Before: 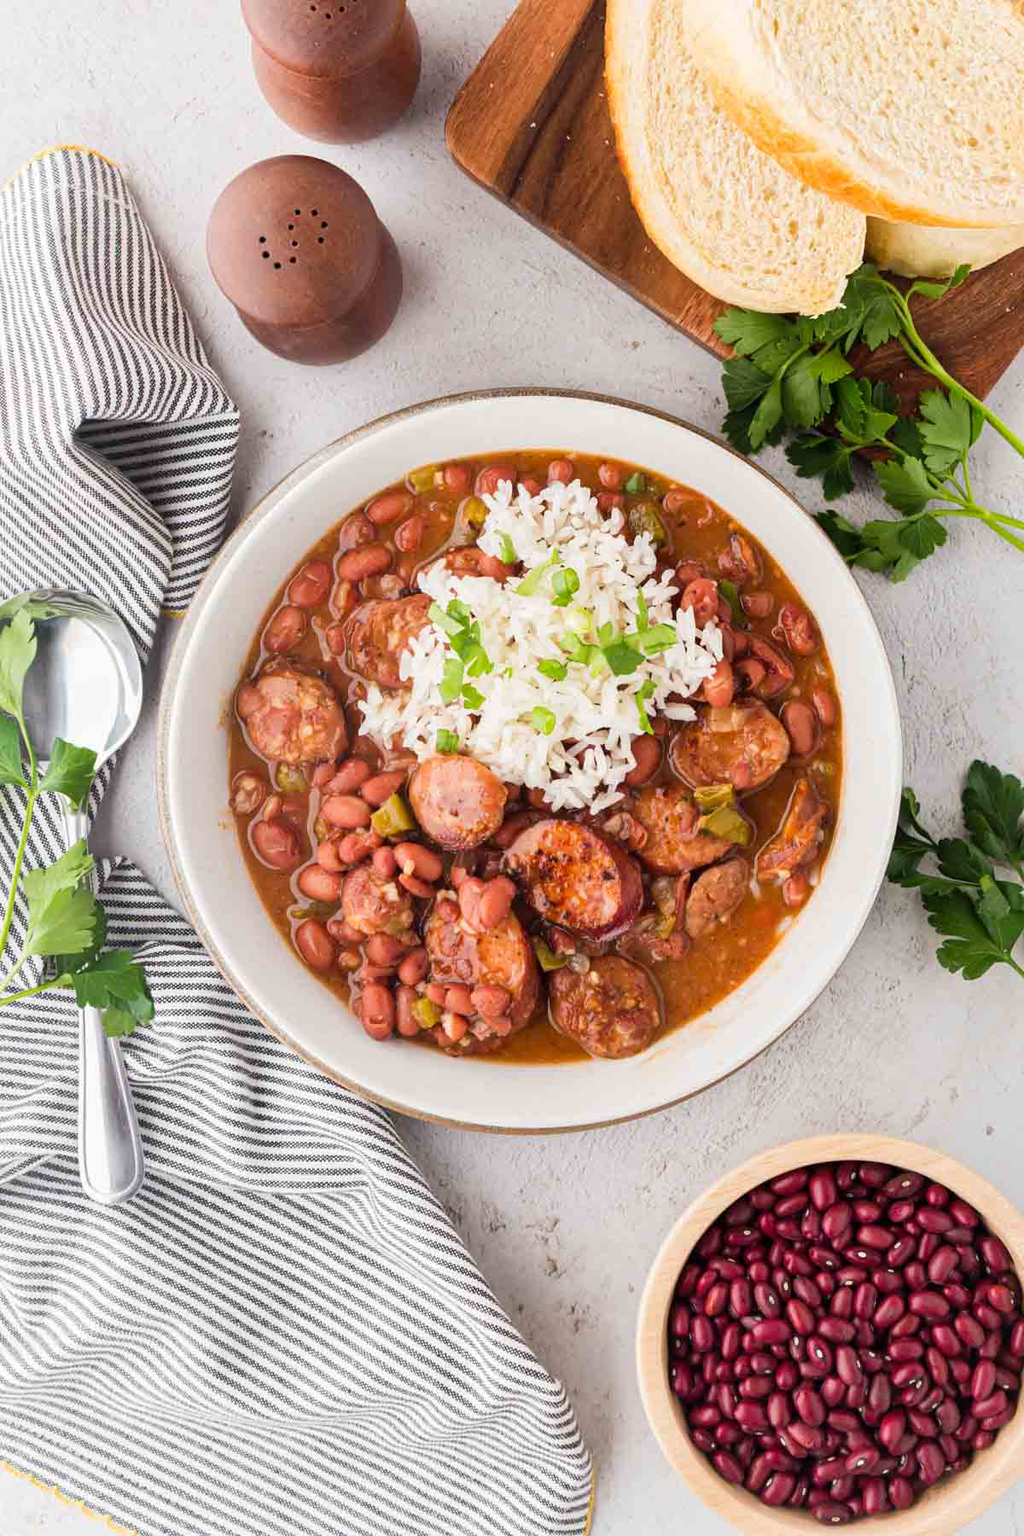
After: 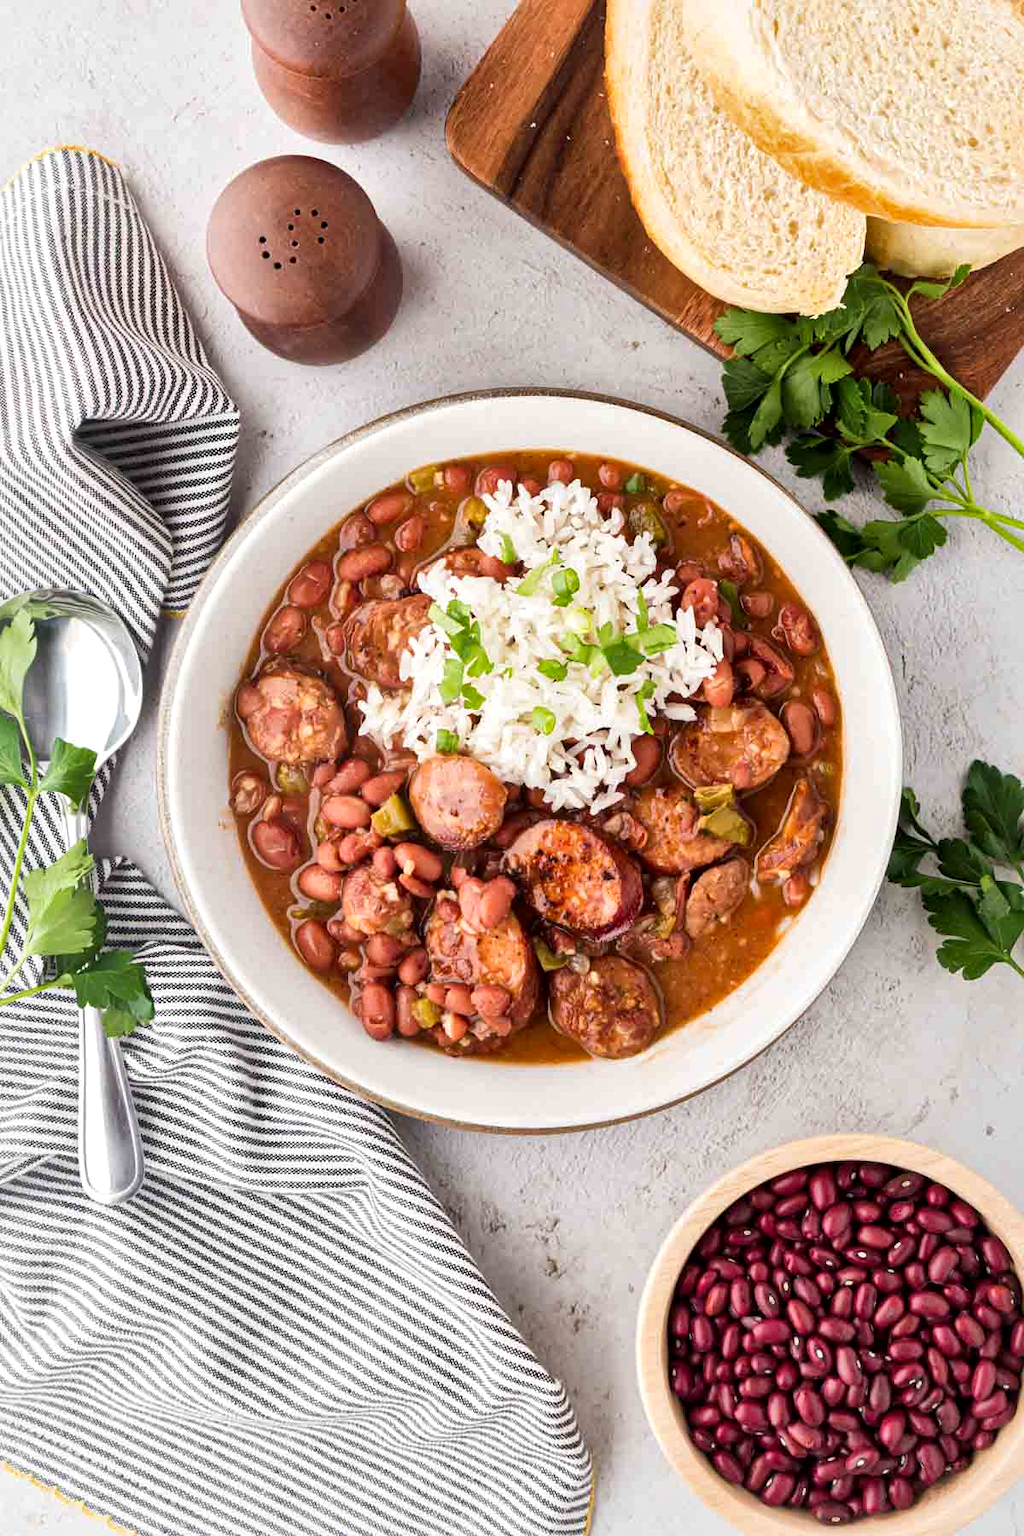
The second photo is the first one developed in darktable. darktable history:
local contrast: mode bilateral grid, contrast 51, coarseness 50, detail 150%, midtone range 0.2
